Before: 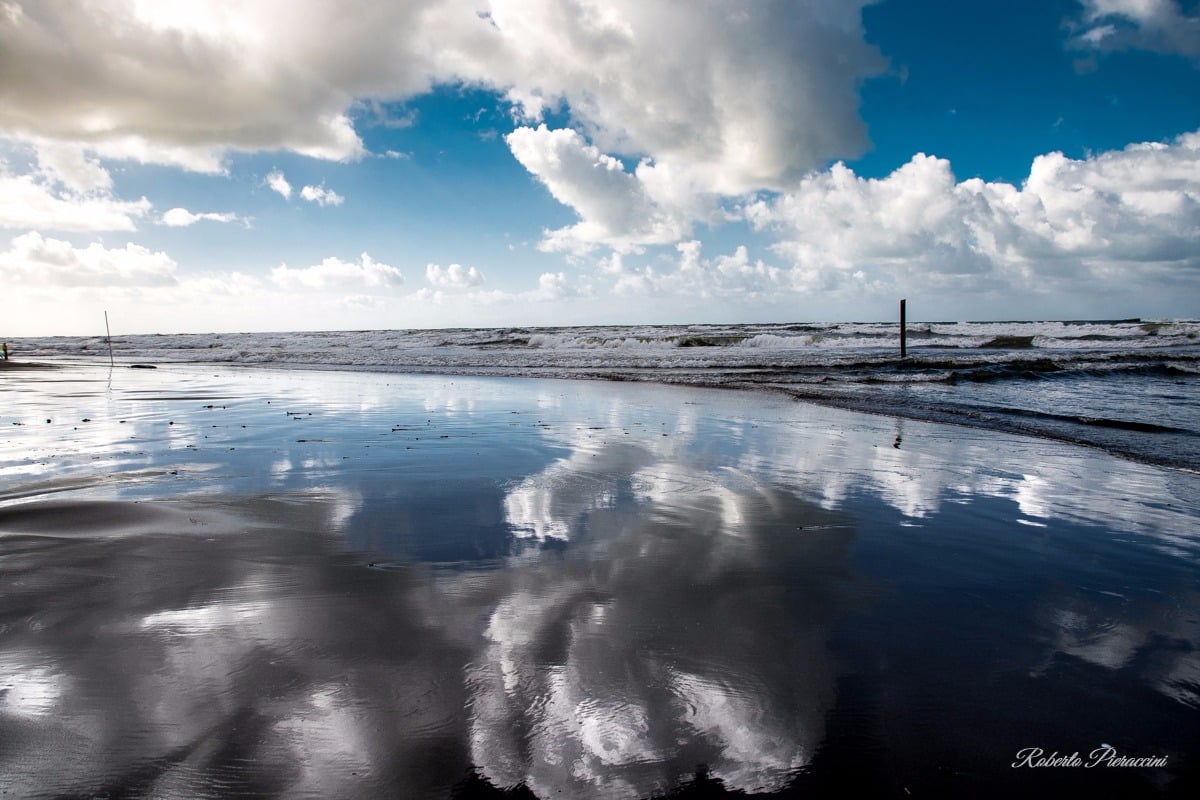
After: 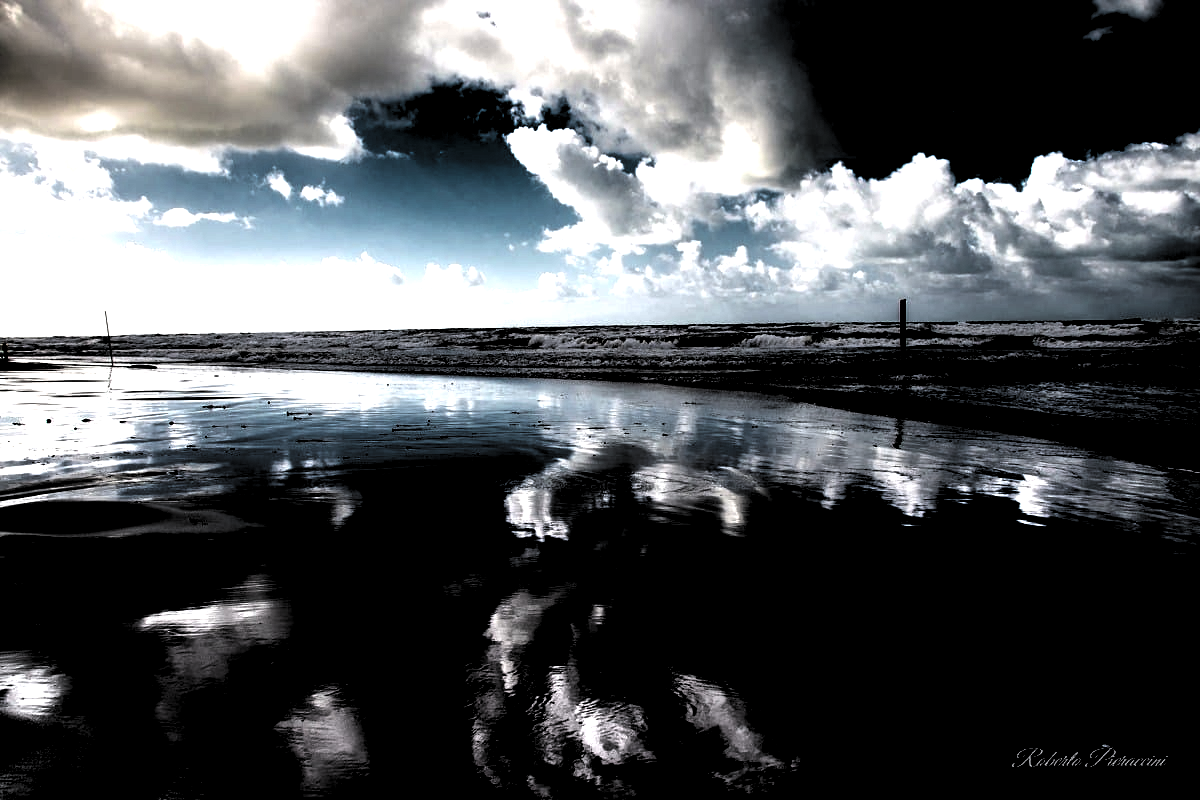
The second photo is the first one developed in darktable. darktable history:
levels: levels [0.514, 0.759, 1]
contrast brightness saturation: contrast -0.104, saturation -0.096
color balance rgb: shadows lift › chroma 0.773%, shadows lift › hue 111.69°, perceptual saturation grading › global saturation 19.742%, perceptual brilliance grading › global brilliance -4.271%, perceptual brilliance grading › highlights 25.012%, perceptual brilliance grading › mid-tones 7.464%, perceptual brilliance grading › shadows -4.547%, global vibrance 20%
